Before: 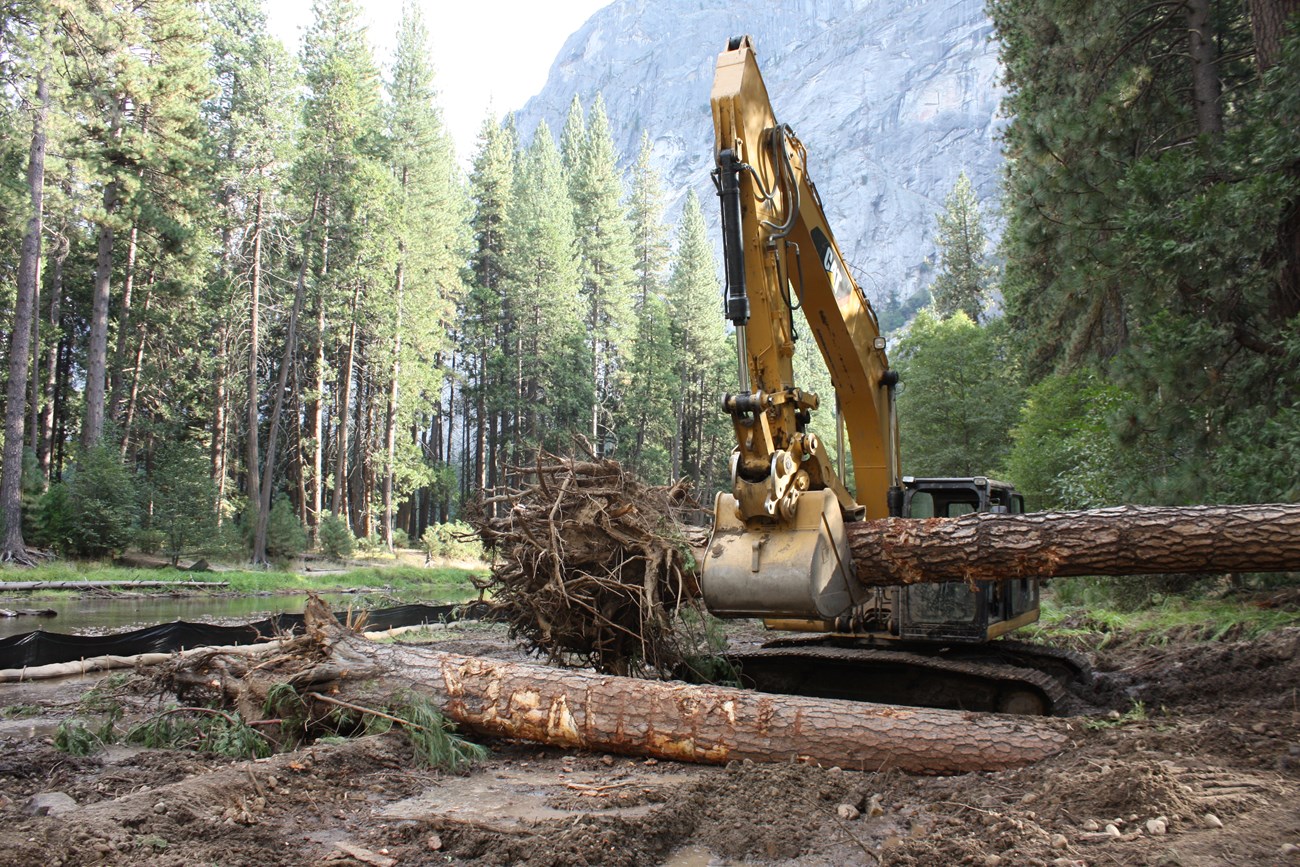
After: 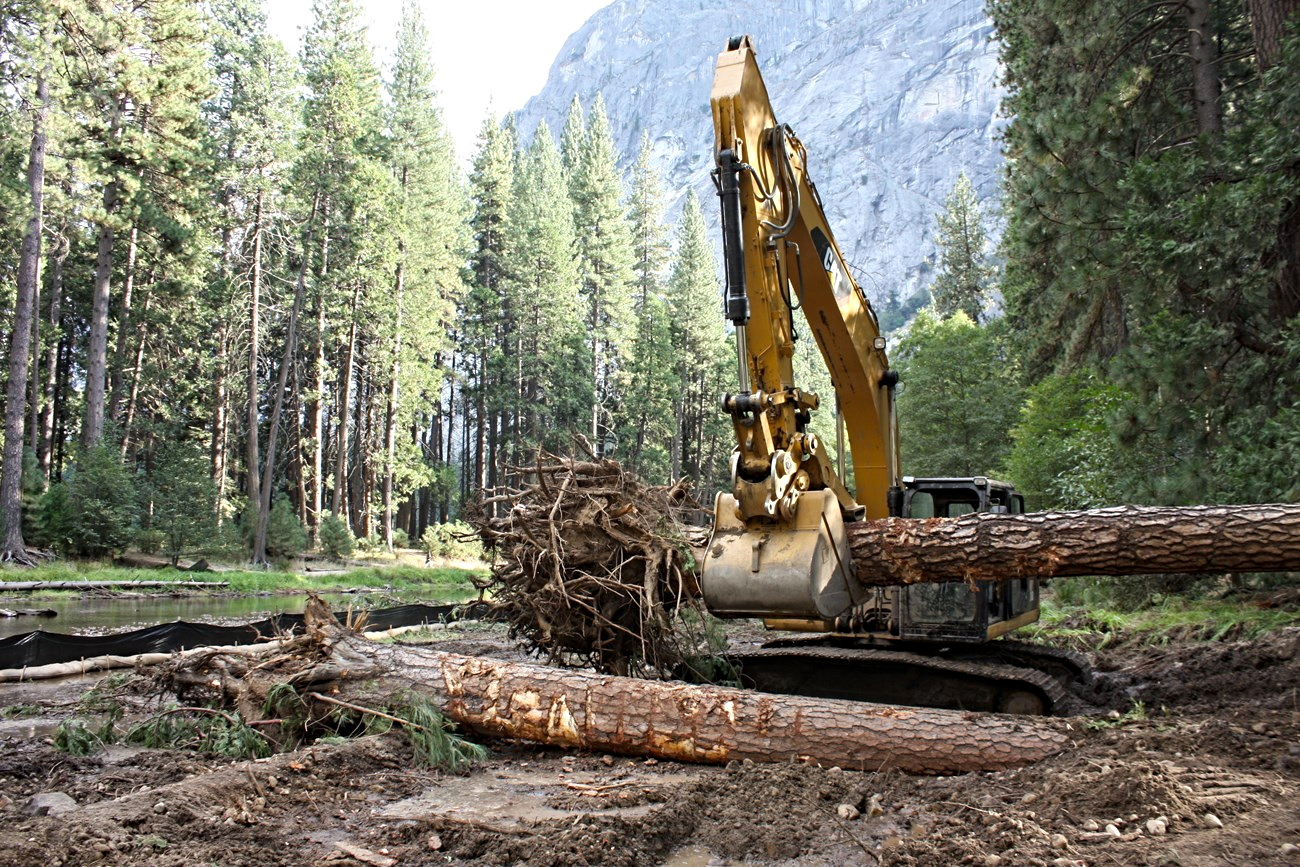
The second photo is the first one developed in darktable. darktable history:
color balance rgb: shadows fall-off 101%, linear chroma grading › mid-tones 7.63%, perceptual saturation grading › mid-tones 11.68%, mask middle-gray fulcrum 22.45%, global vibrance 10.11%, saturation formula JzAzBz (2021)
contrast equalizer: y [[0.5, 0.501, 0.525, 0.597, 0.58, 0.514], [0.5 ×6], [0.5 ×6], [0 ×6], [0 ×6]]
